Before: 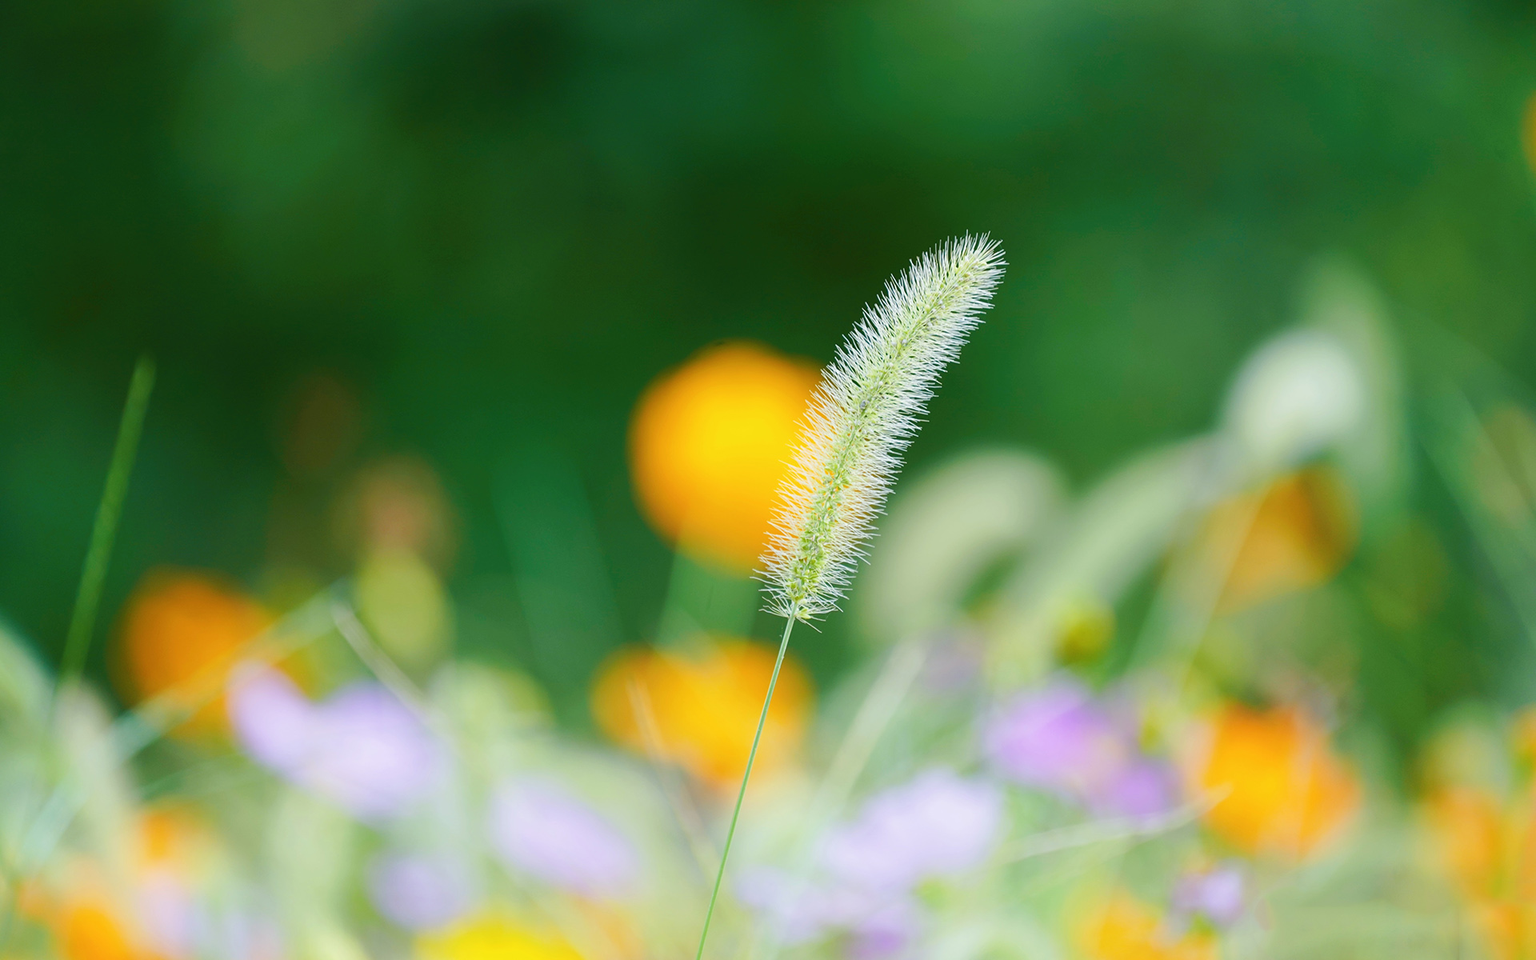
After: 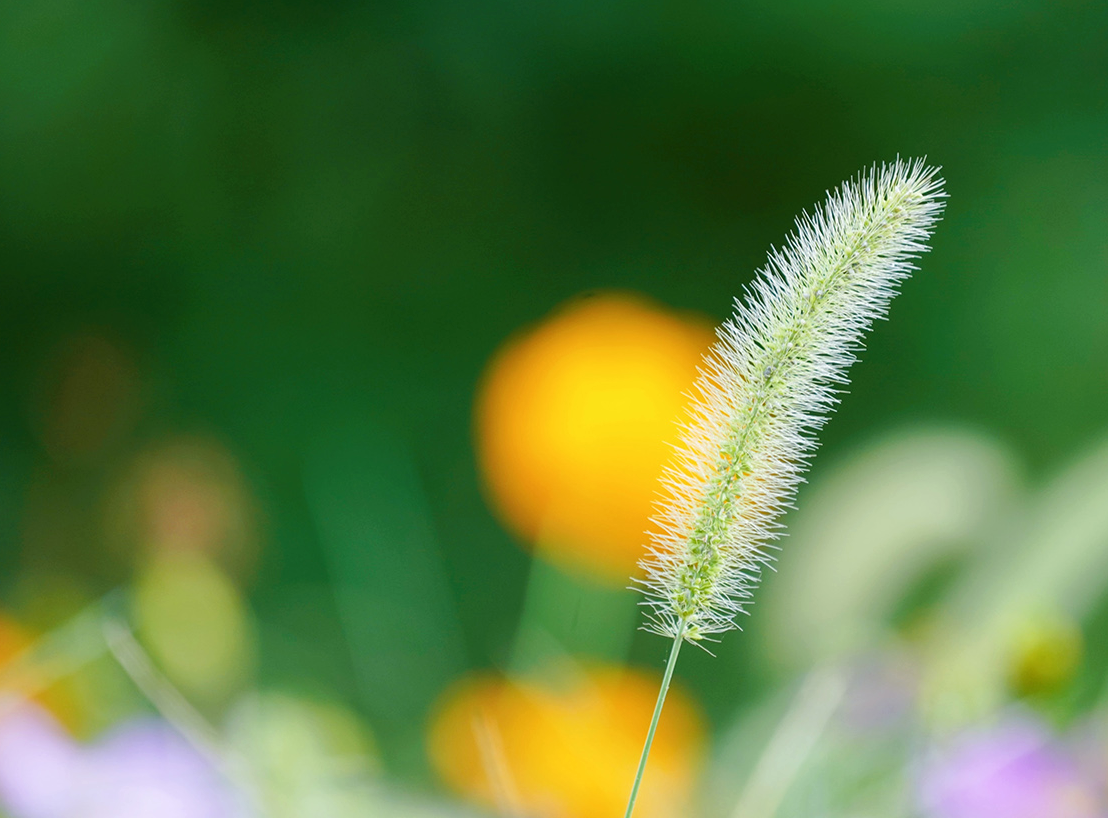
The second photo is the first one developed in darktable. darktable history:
crop: left 16.202%, top 11.208%, right 26.045%, bottom 20.557%
local contrast: highlights 100%, shadows 100%, detail 120%, midtone range 0.2
